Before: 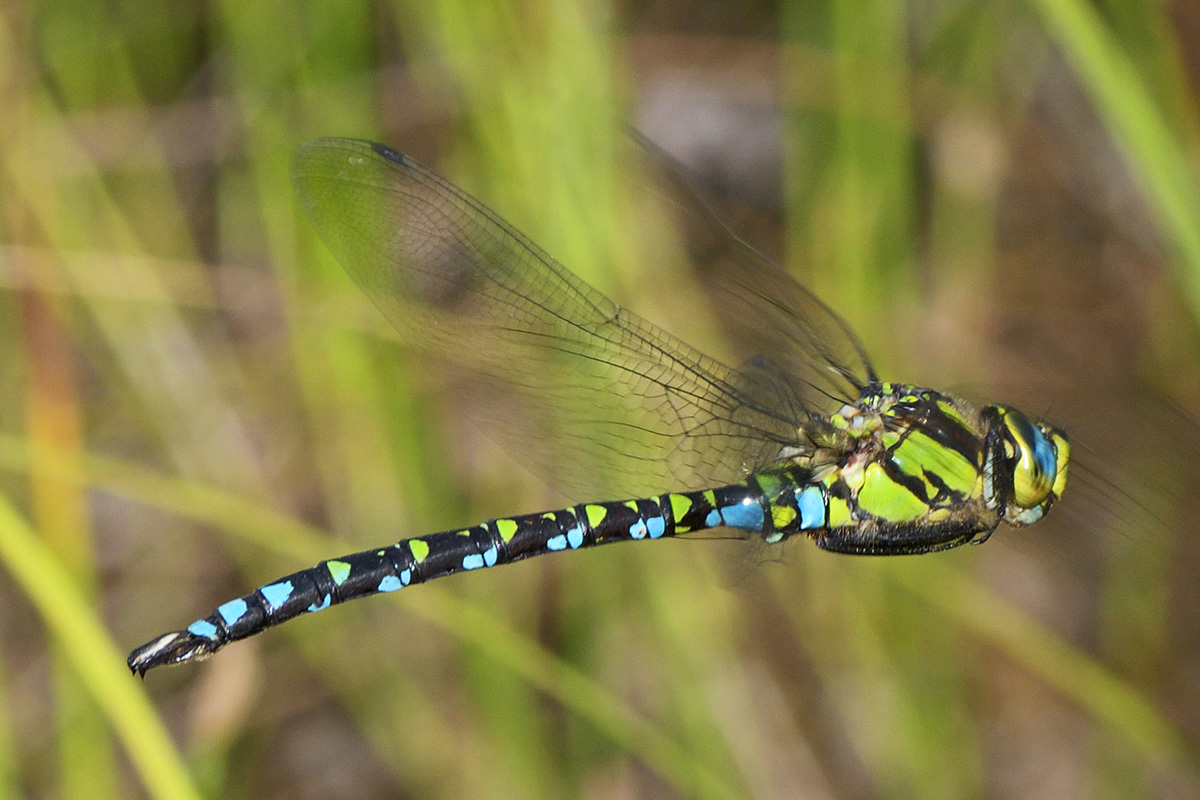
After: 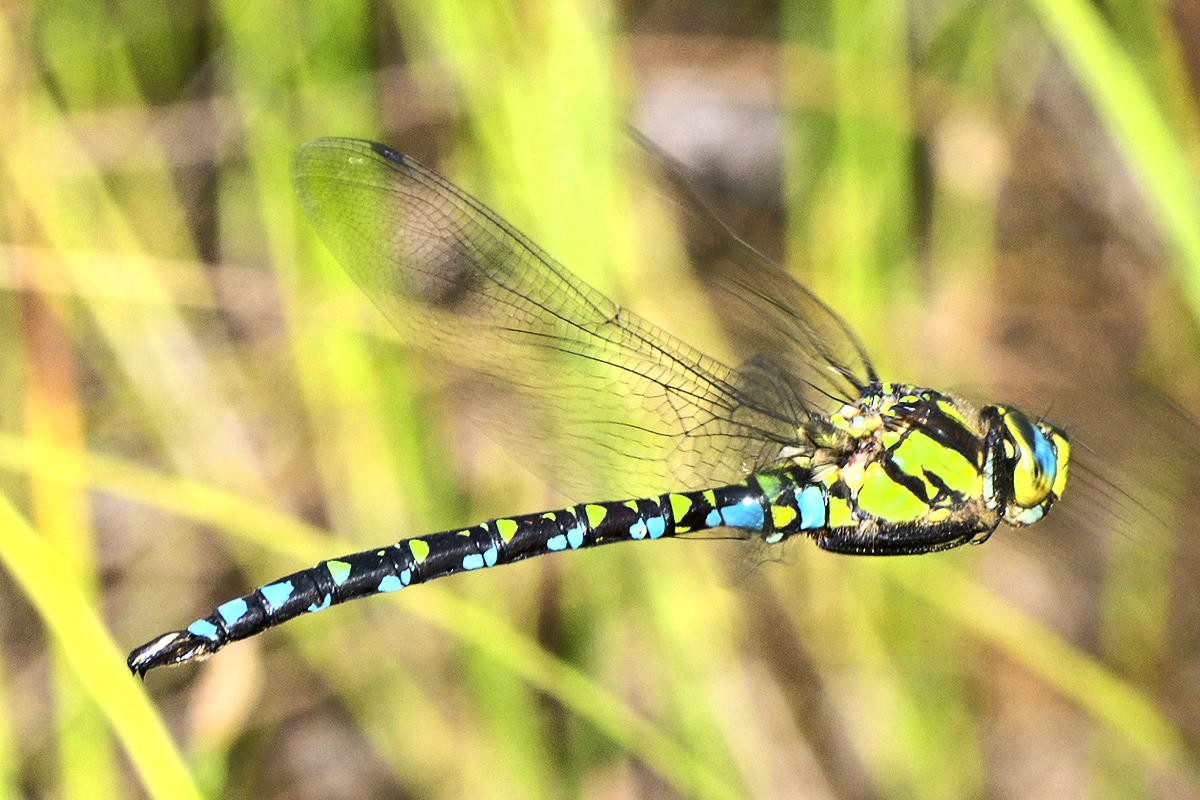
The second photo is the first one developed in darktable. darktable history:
shadows and highlights: shadows color adjustment 99.14%, highlights color adjustment 0.817%, soften with gaussian
base curve: curves: ch0 [(0, 0.003) (0.001, 0.002) (0.006, 0.004) (0.02, 0.022) (0.048, 0.086) (0.094, 0.234) (0.162, 0.431) (0.258, 0.629) (0.385, 0.8) (0.548, 0.918) (0.751, 0.988) (1, 1)], preserve colors average RGB
